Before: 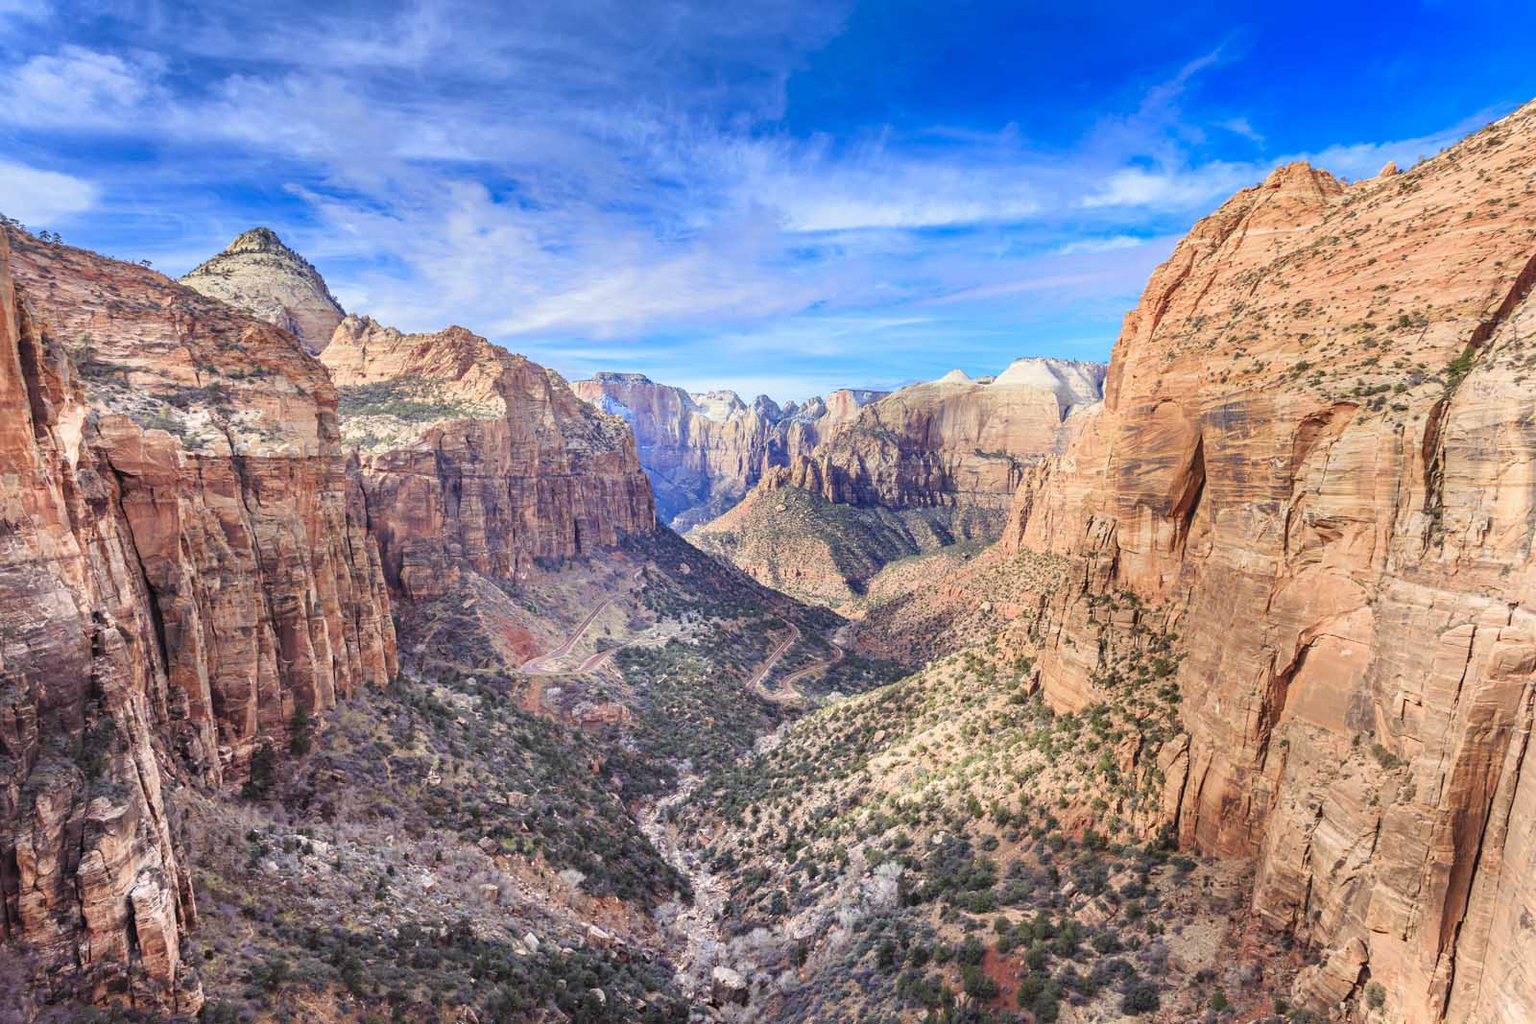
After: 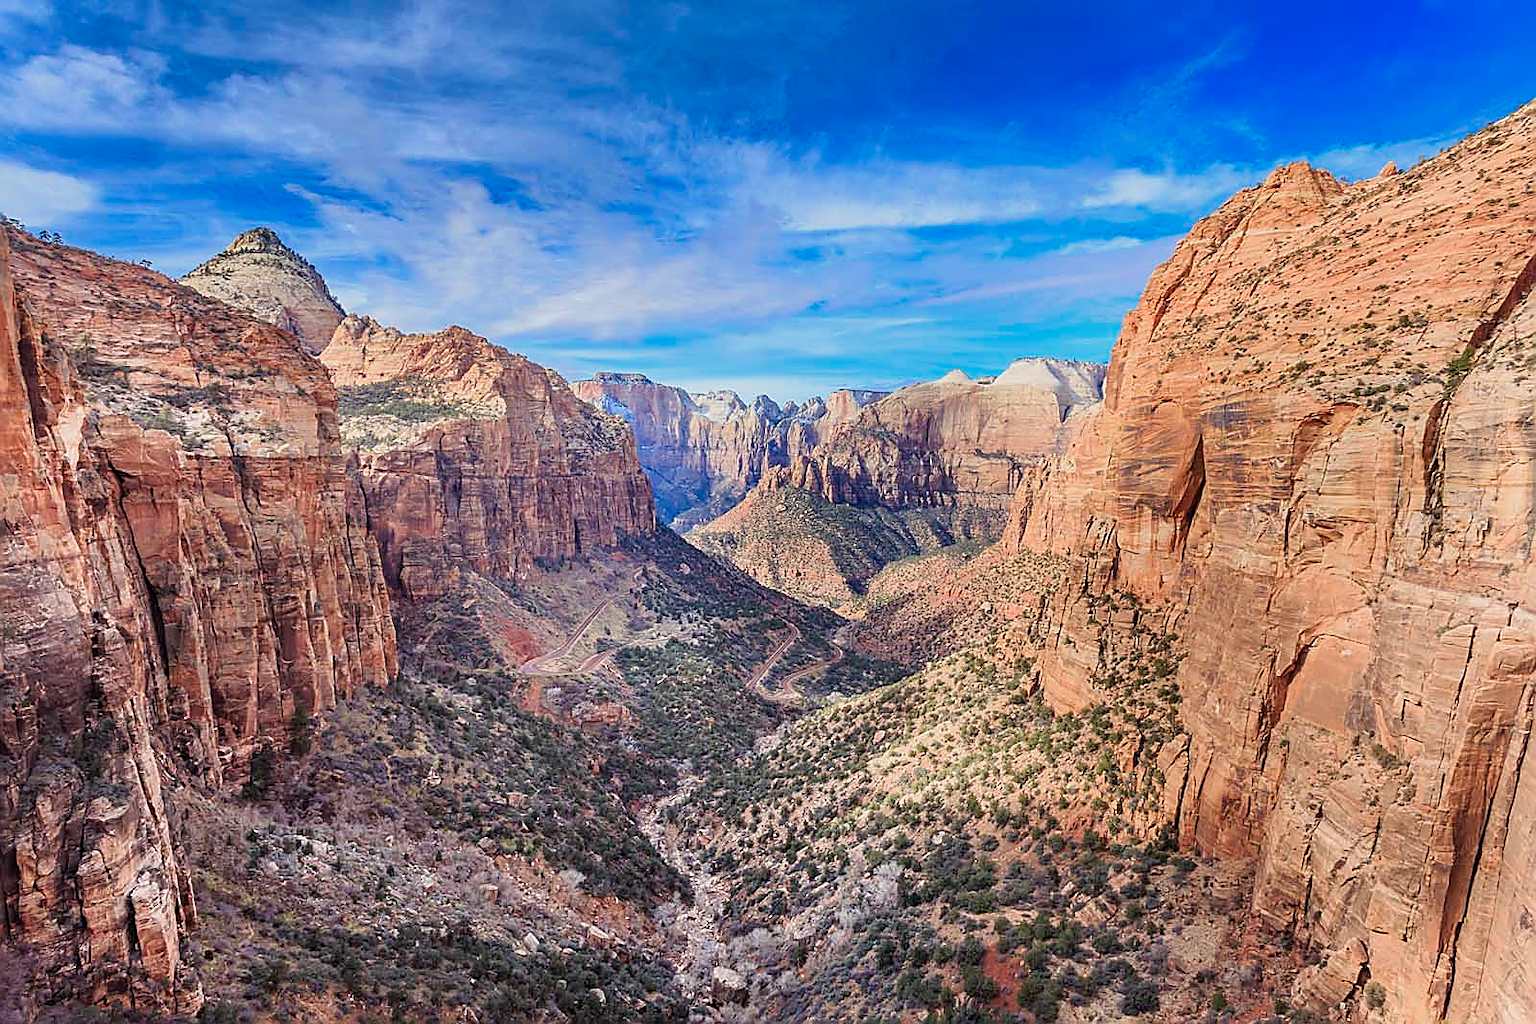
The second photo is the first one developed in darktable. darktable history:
sharpen: radius 1.4, amount 1.25, threshold 0.7
exposure: exposure -0.293 EV, compensate highlight preservation false
